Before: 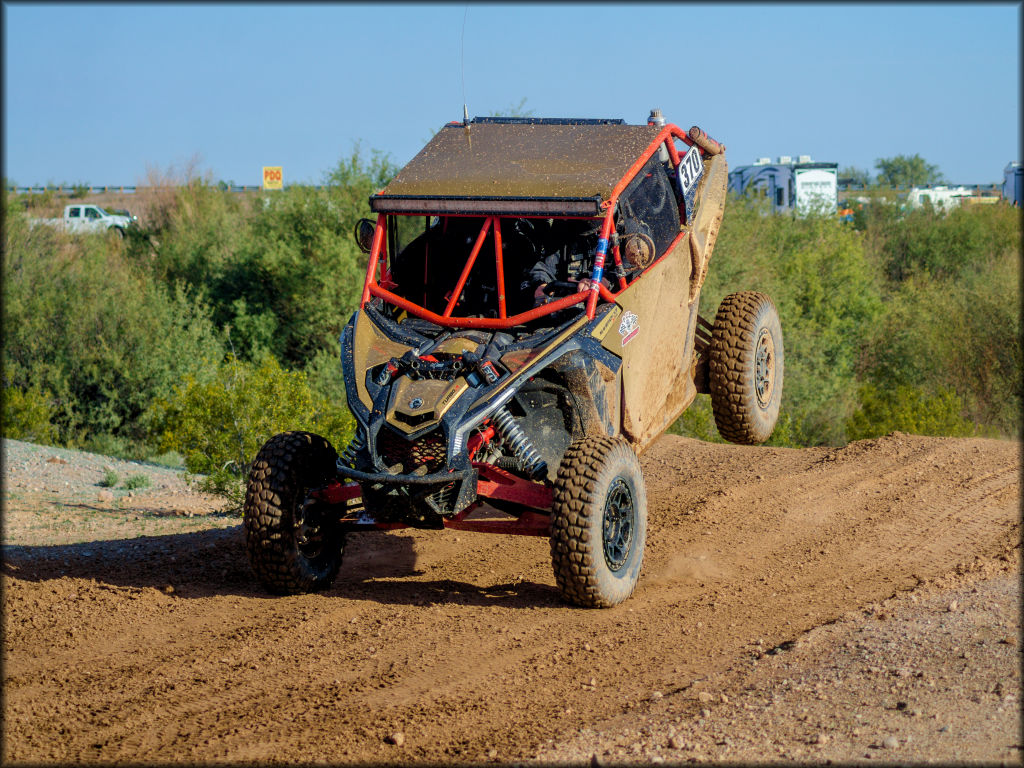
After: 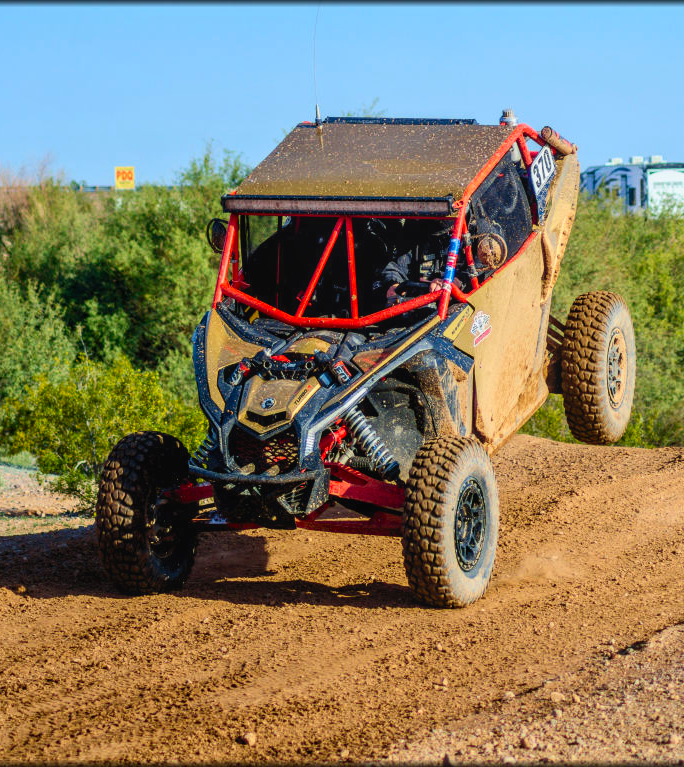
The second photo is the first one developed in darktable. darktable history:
tone equalizer: edges refinement/feathering 500, mask exposure compensation -1.57 EV, preserve details no
crop and rotate: left 14.5%, right 18.693%
contrast brightness saturation: contrast 0.227, brightness 0.108, saturation 0.292
local contrast: detail 109%
